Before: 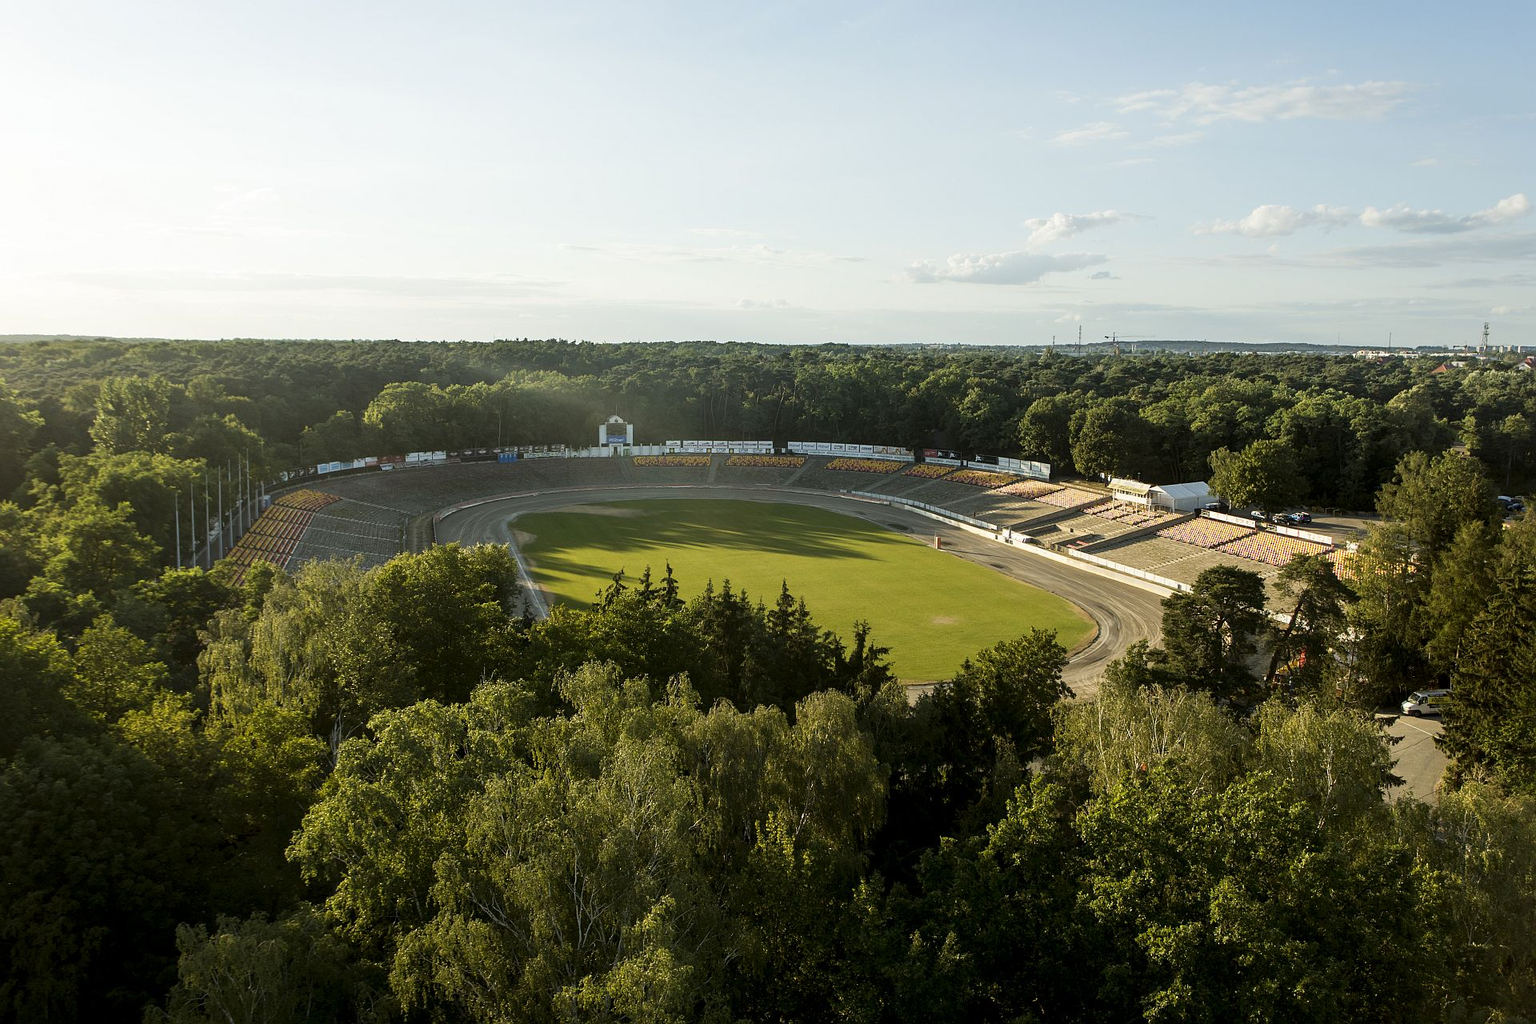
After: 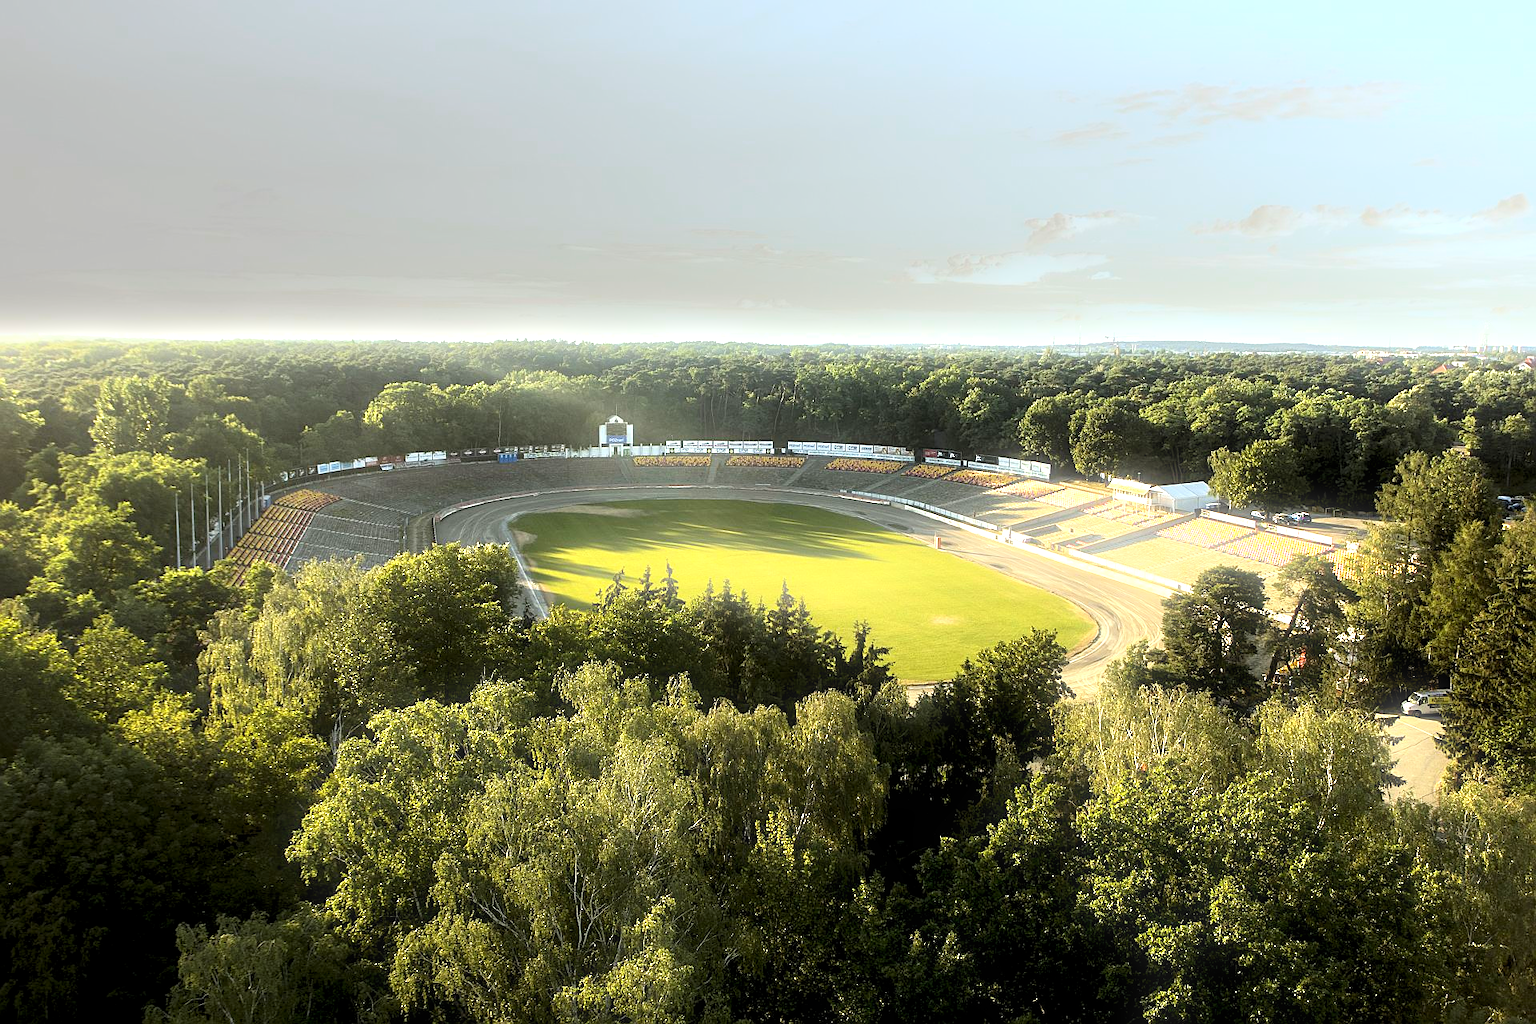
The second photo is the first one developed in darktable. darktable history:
tone equalizer: on, module defaults
sharpen: amount 0.2
bloom: size 5%, threshold 95%, strength 15%
exposure: black level correction 0.001, exposure 0.5 EV, compensate exposure bias true, compensate highlight preservation false
levels: levels [0.031, 0.5, 0.969]
